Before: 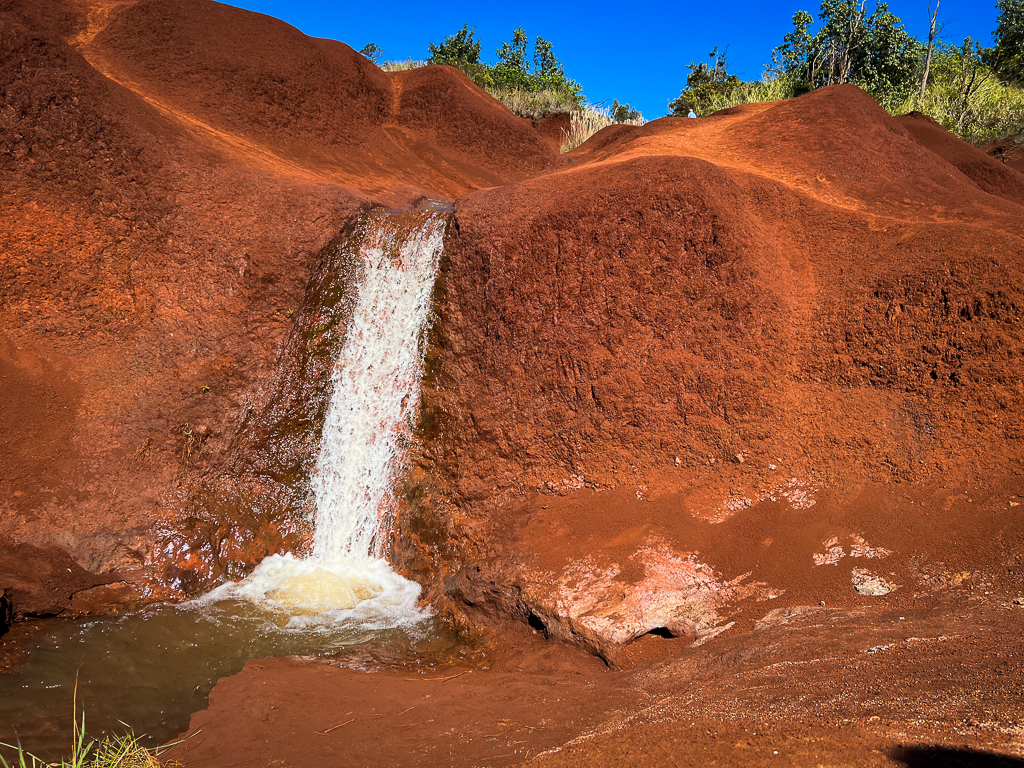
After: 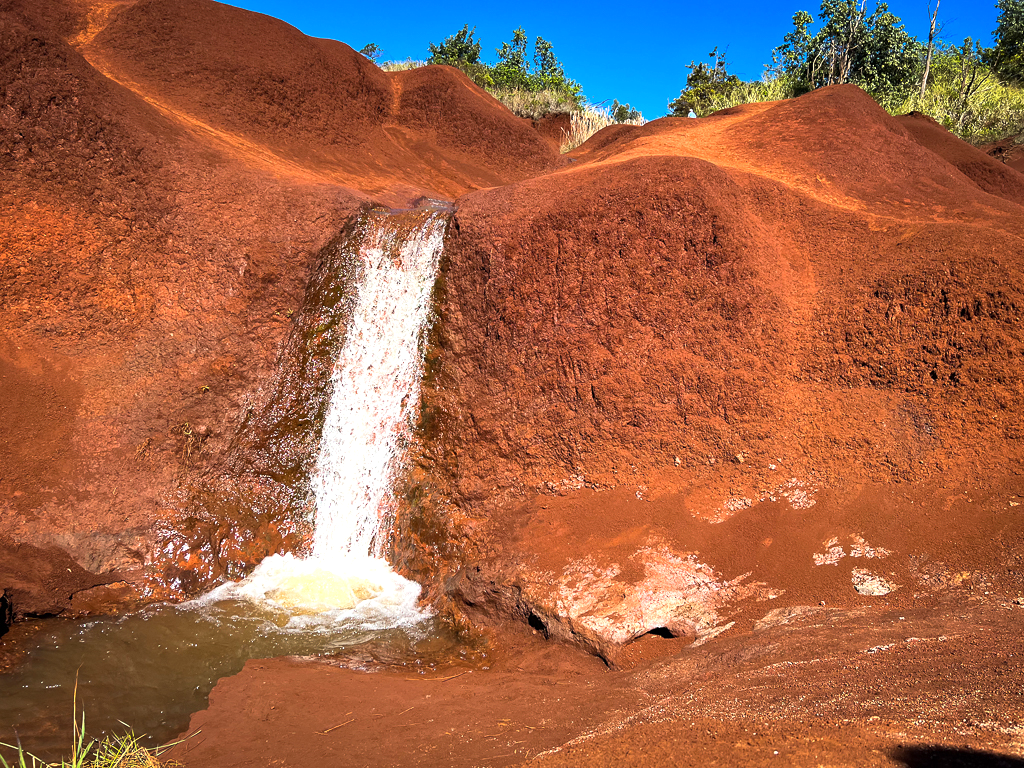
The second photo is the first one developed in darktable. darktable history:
exposure: exposure 0.509 EV, compensate highlight preservation false
